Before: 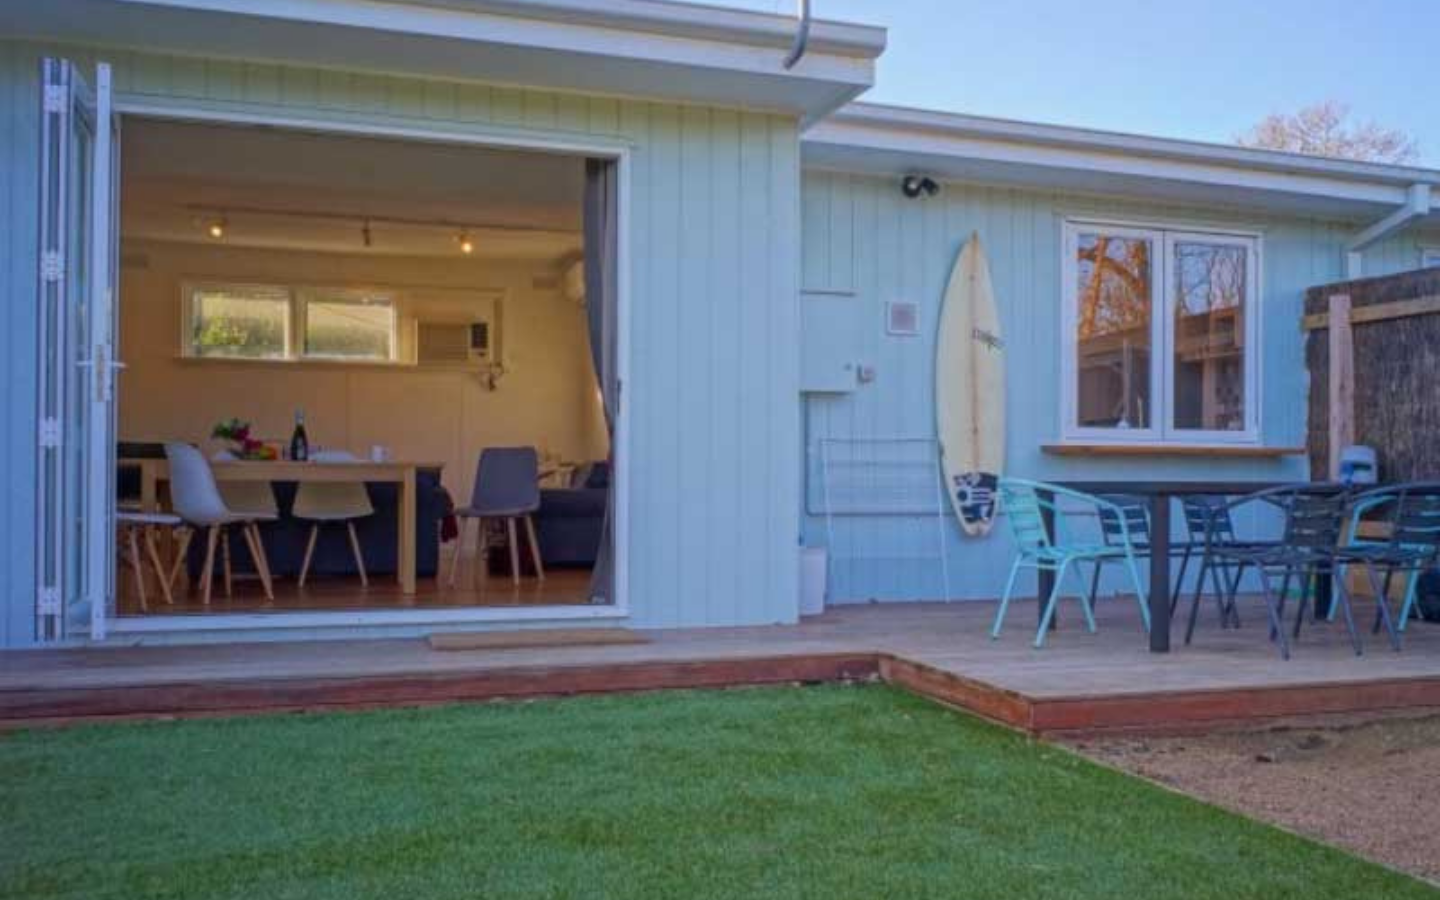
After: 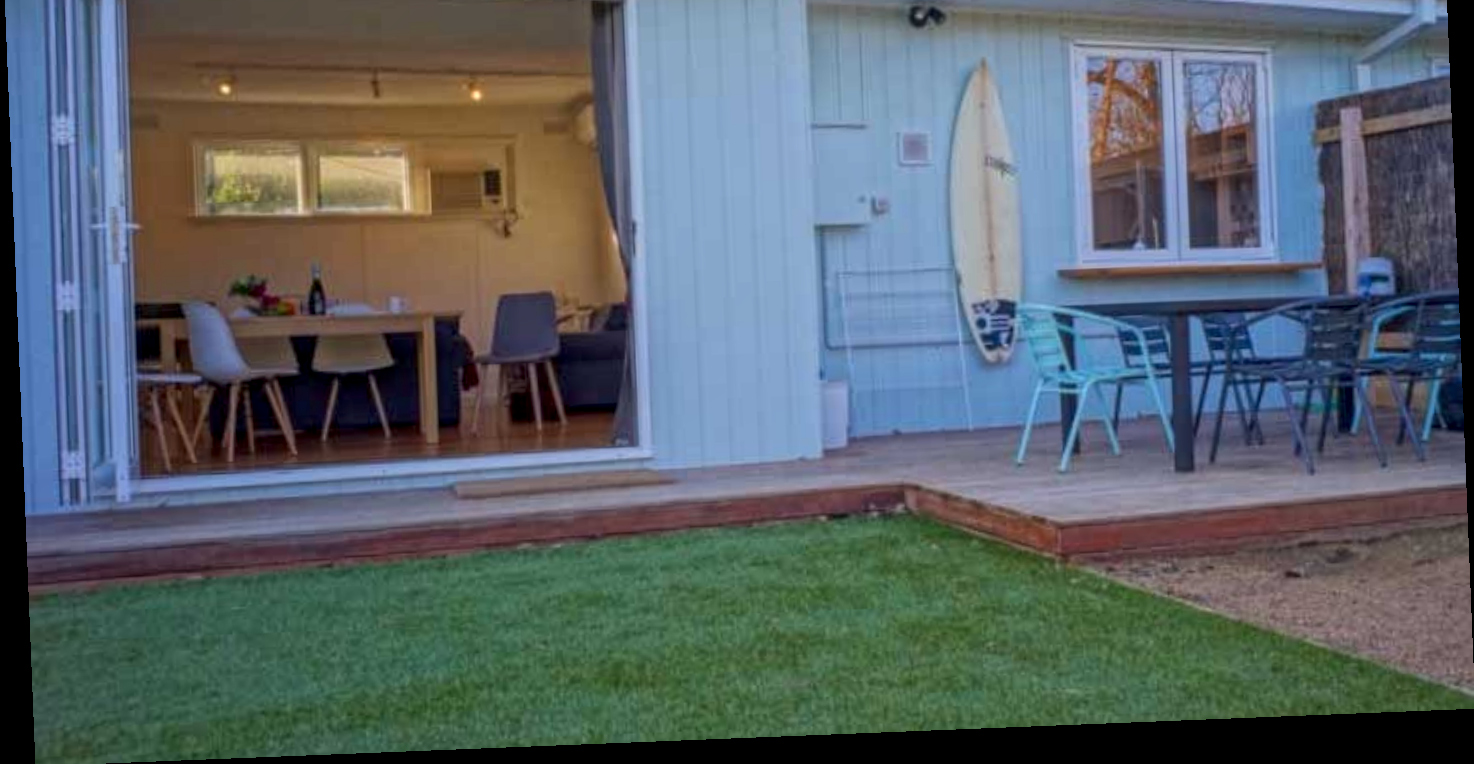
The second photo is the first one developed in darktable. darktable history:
local contrast: on, module defaults
rotate and perspective: rotation -2.29°, automatic cropping off
crop and rotate: top 19.998%
